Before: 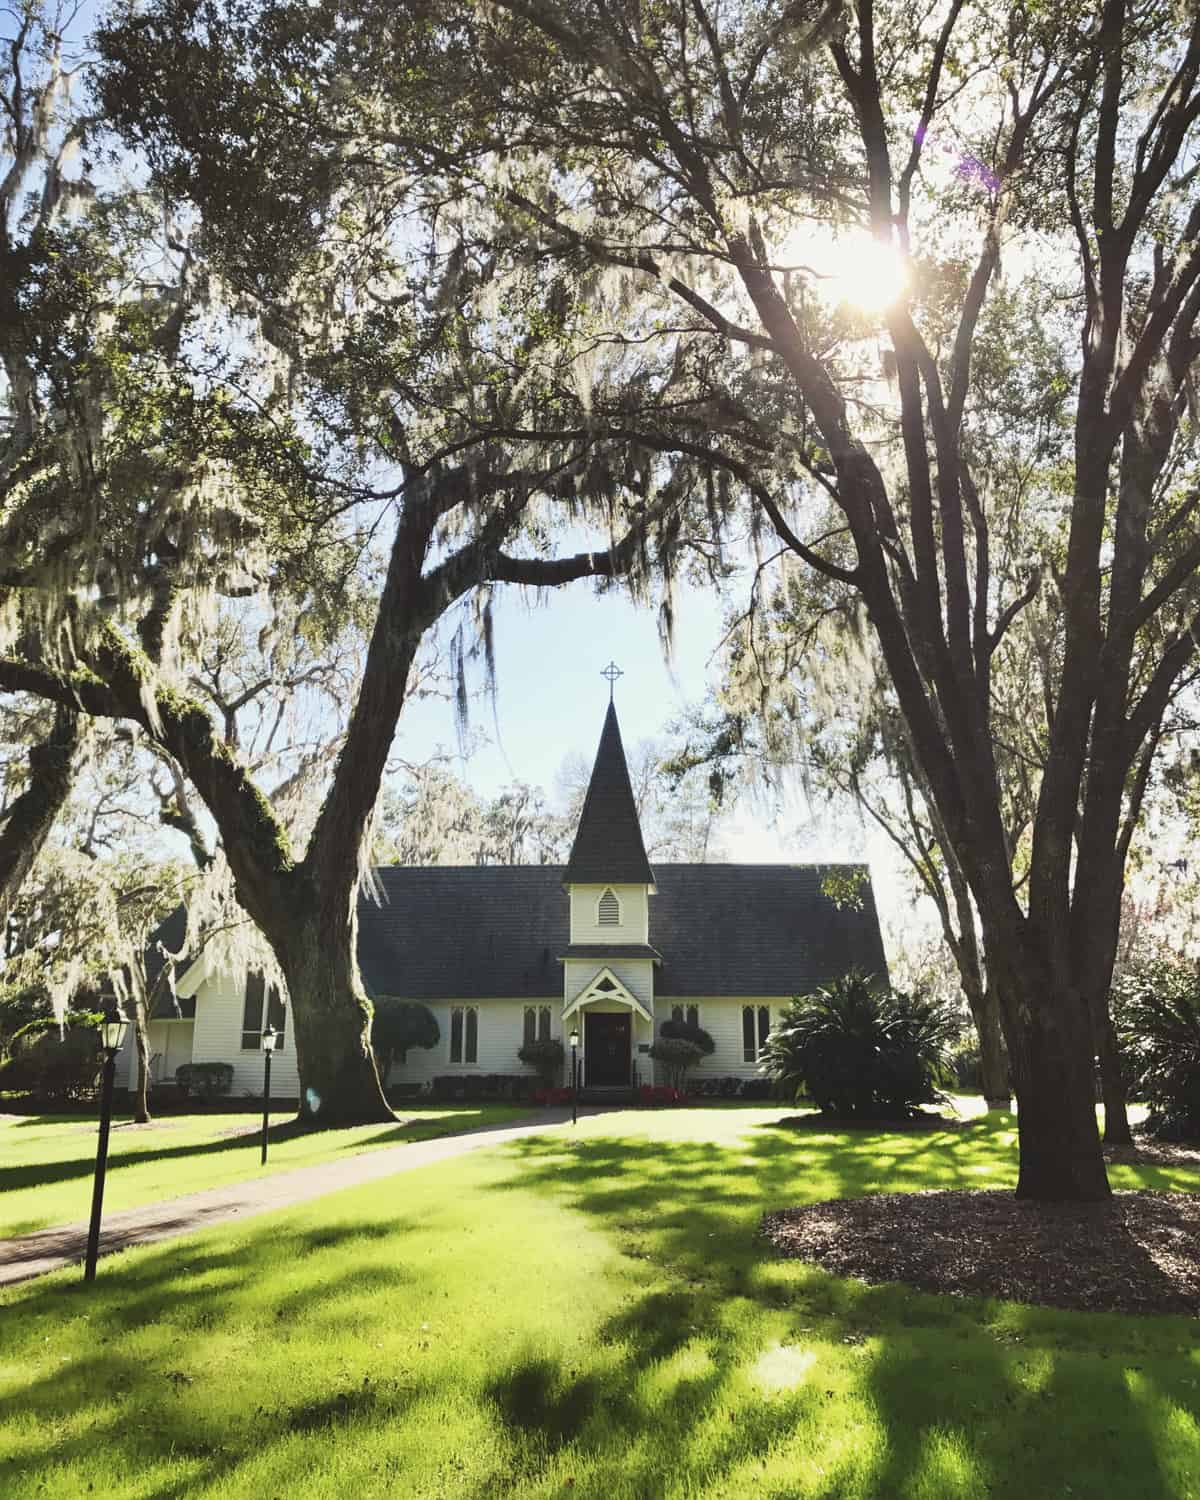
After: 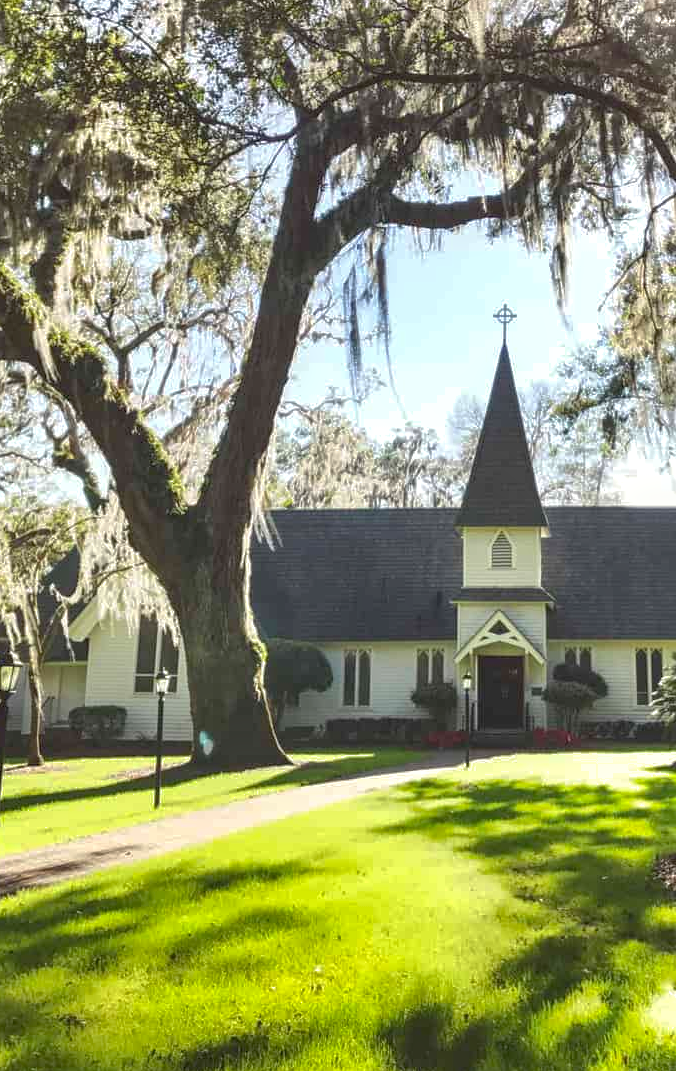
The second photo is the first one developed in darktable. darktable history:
crop: left 8.966%, top 23.852%, right 34.699%, bottom 4.703%
exposure: exposure 0.2 EV, compensate highlight preservation false
shadows and highlights: on, module defaults
local contrast: detail 130%
